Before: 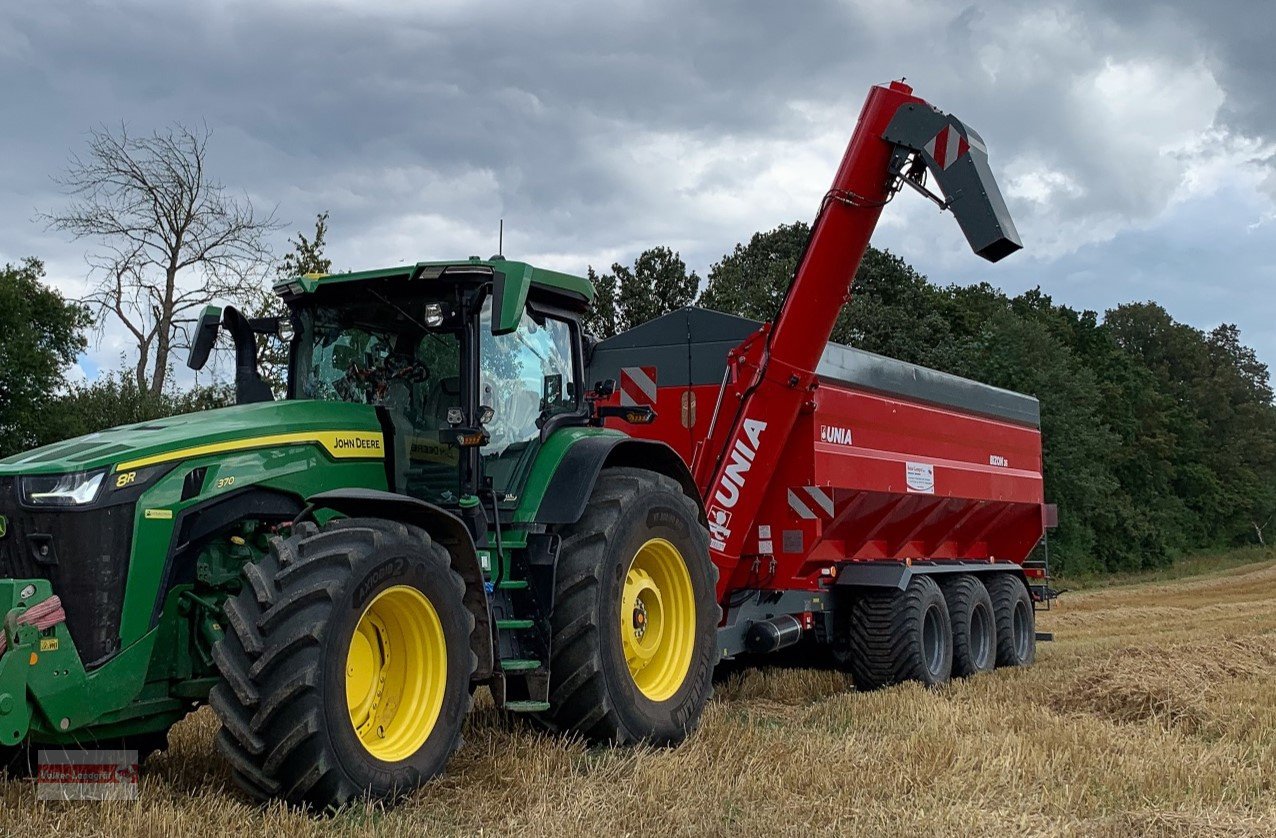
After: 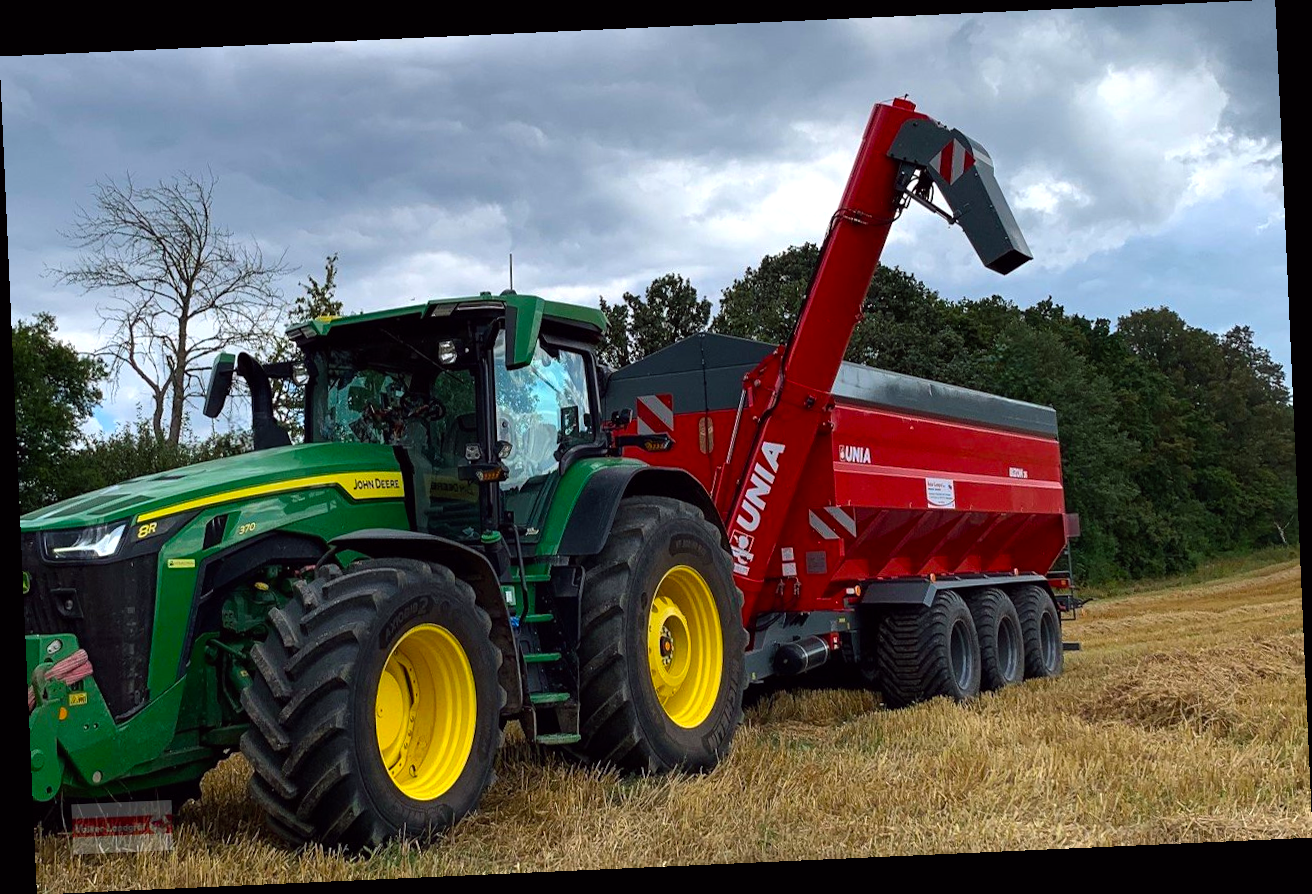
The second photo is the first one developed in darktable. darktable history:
color balance: lift [1, 1.001, 0.999, 1.001], gamma [1, 1.004, 1.007, 0.993], gain [1, 0.991, 0.987, 1.013], contrast 10%, output saturation 120%
rotate and perspective: rotation -2.56°, automatic cropping off
